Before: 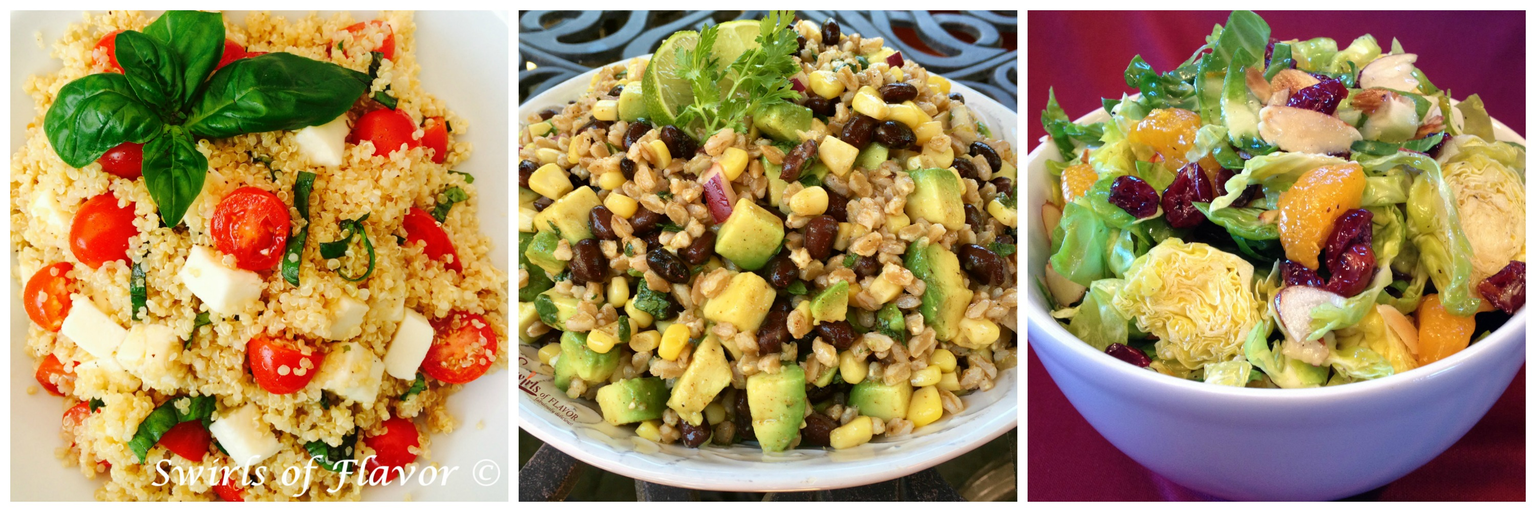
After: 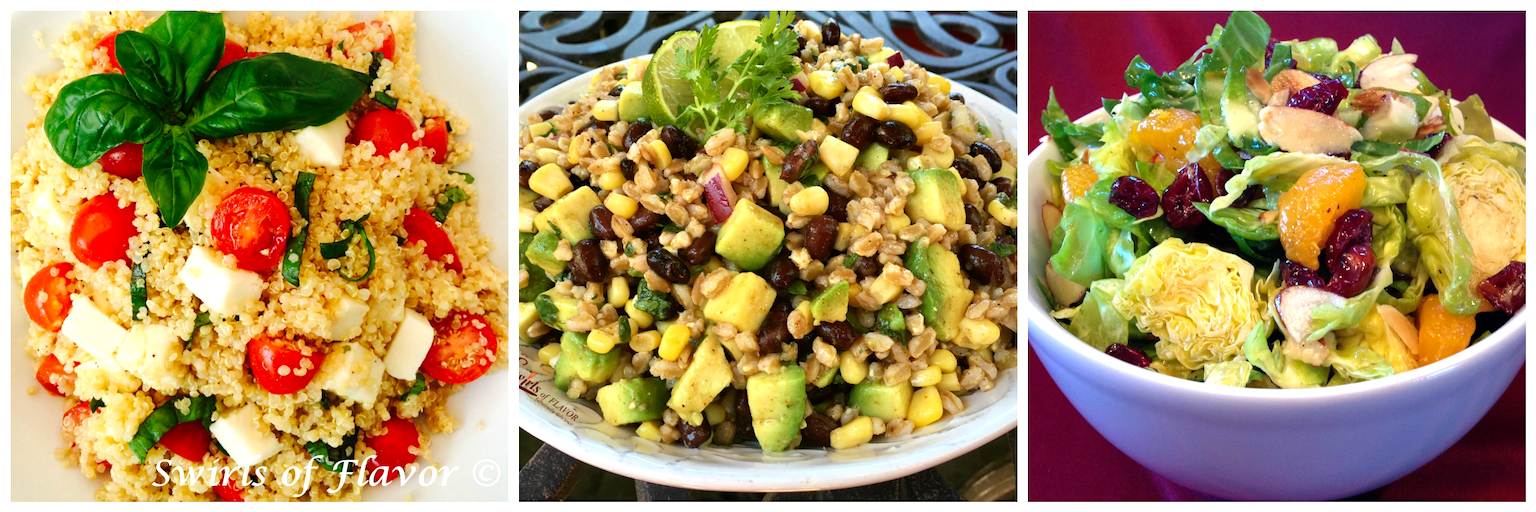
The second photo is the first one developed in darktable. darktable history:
color balance: contrast 10%
exposure: exposure -0.021 EV, compensate highlight preservation false
